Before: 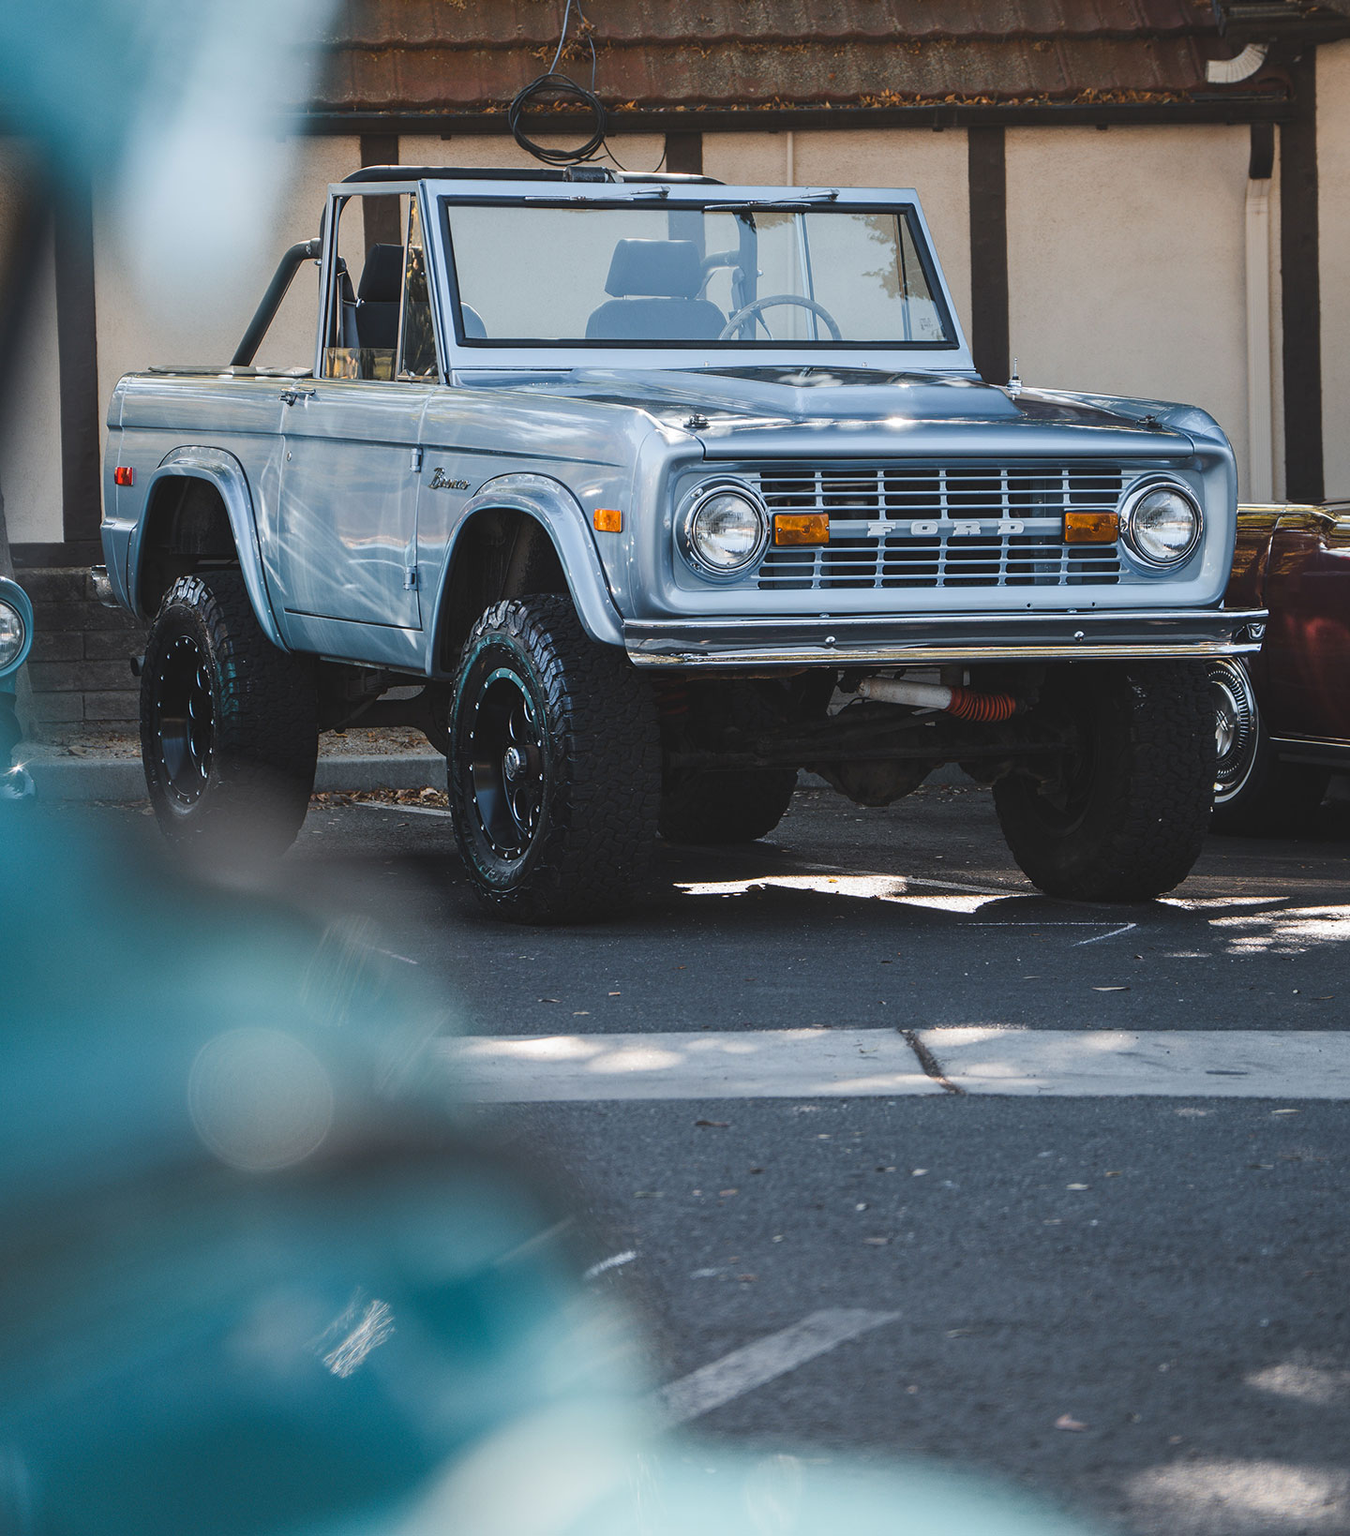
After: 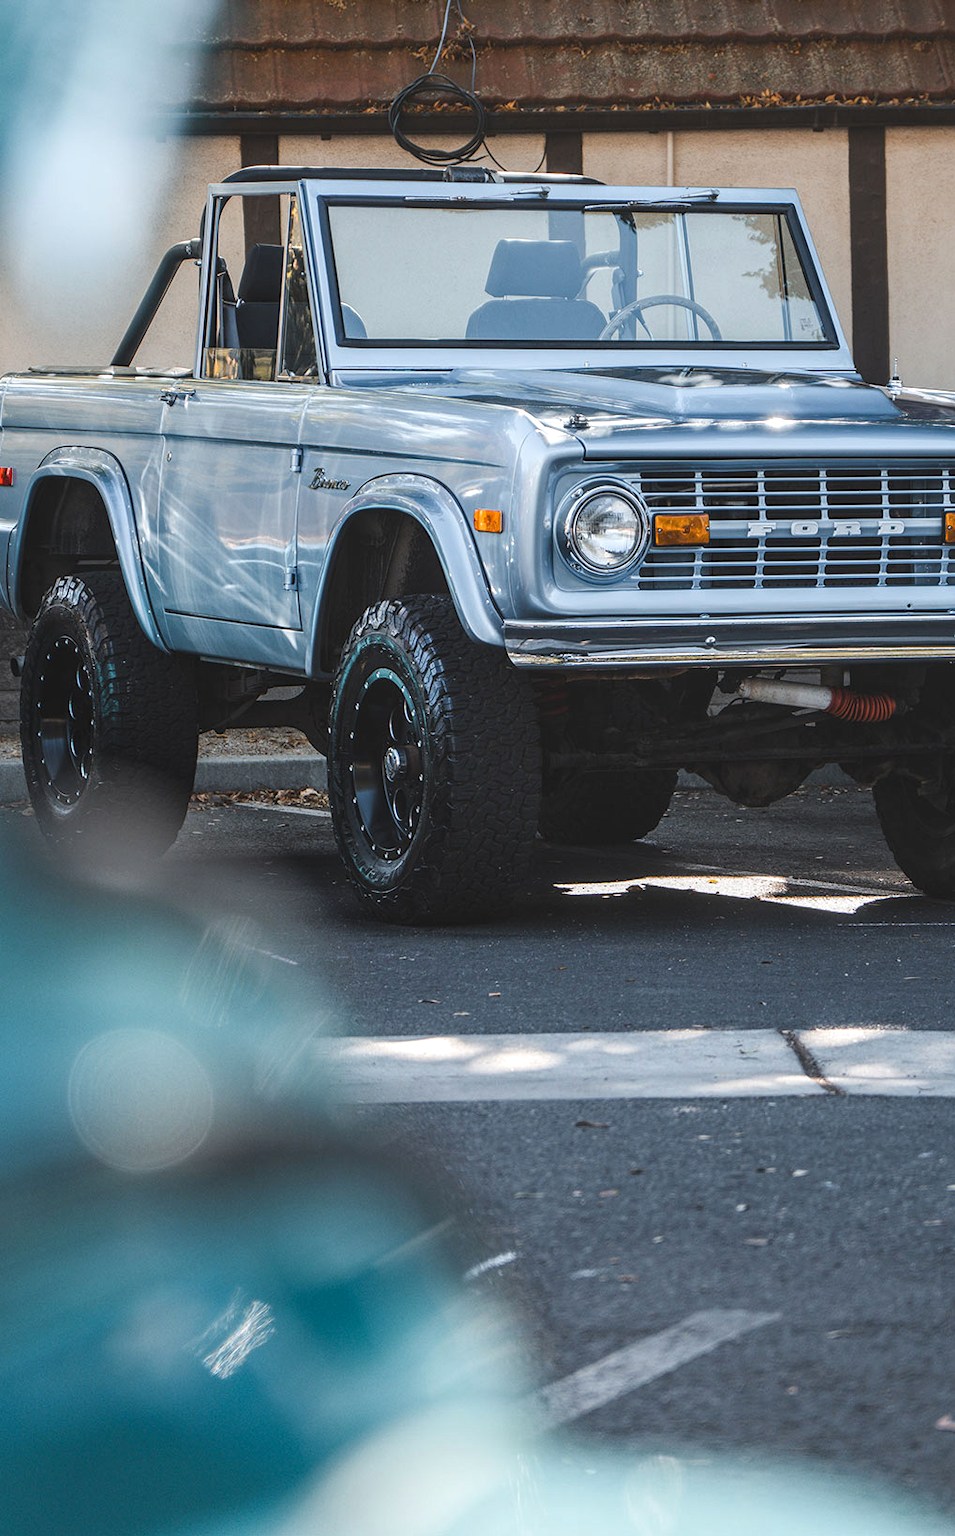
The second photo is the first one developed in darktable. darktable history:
crop and rotate: left 8.947%, right 20.253%
exposure: exposure 0.187 EV, compensate exposure bias true, compensate highlight preservation false
local contrast: on, module defaults
